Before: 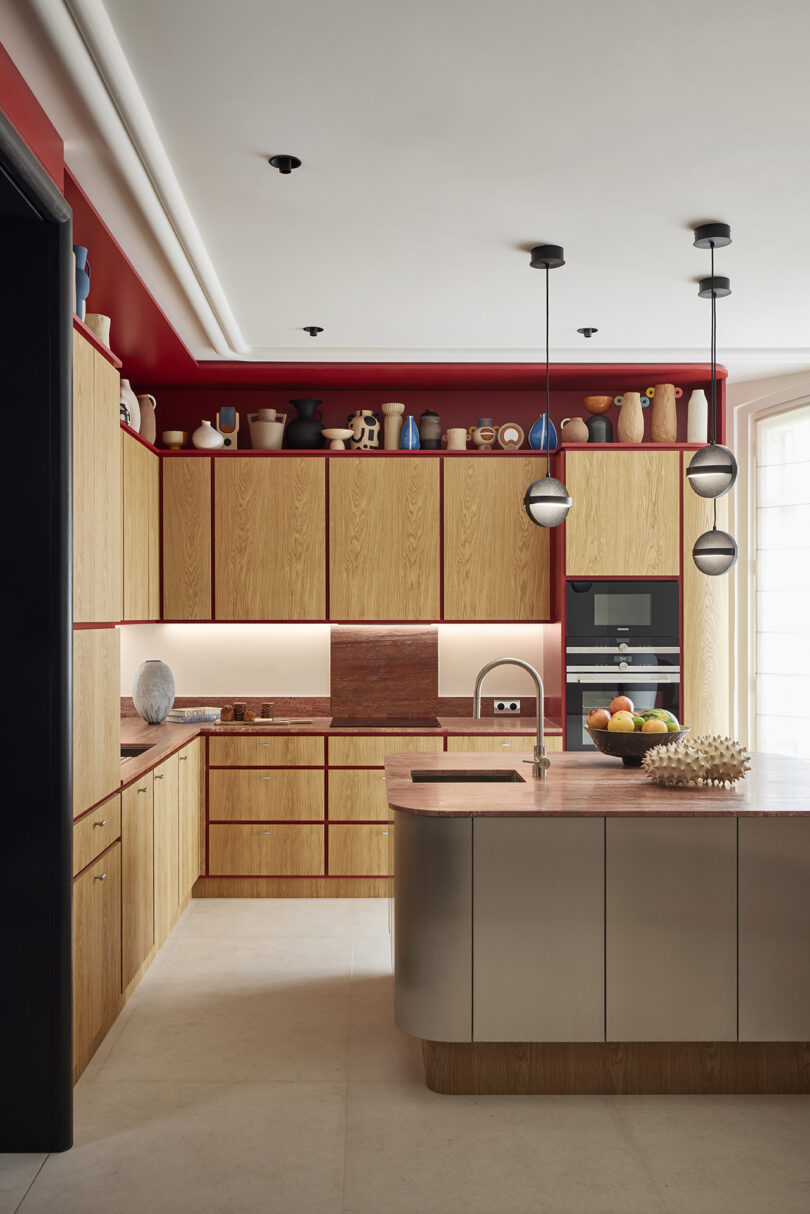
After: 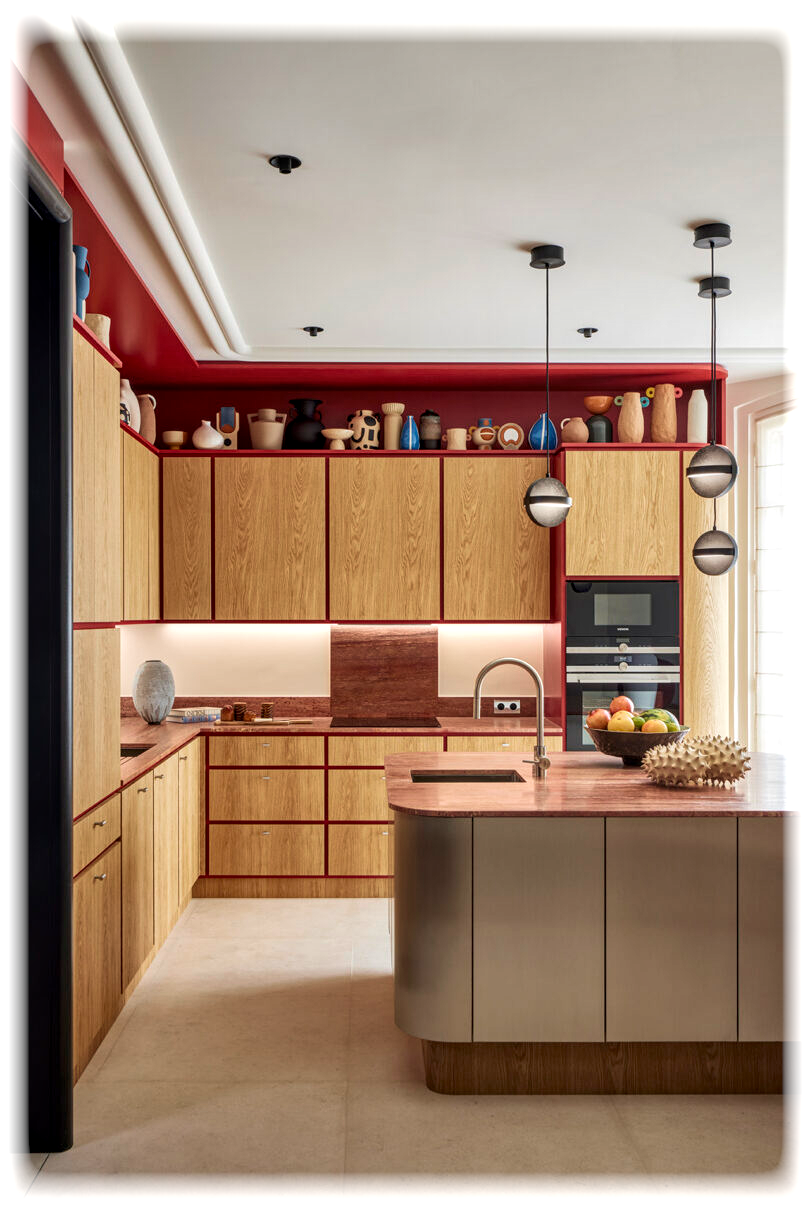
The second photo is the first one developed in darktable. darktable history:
velvia: on, module defaults
vignetting: fall-off start 93%, fall-off radius 5%, brightness 1, saturation -0.49, automatic ratio true, width/height ratio 1.332, shape 0.04, unbound false
local contrast: highlights 61%, detail 143%, midtone range 0.428
